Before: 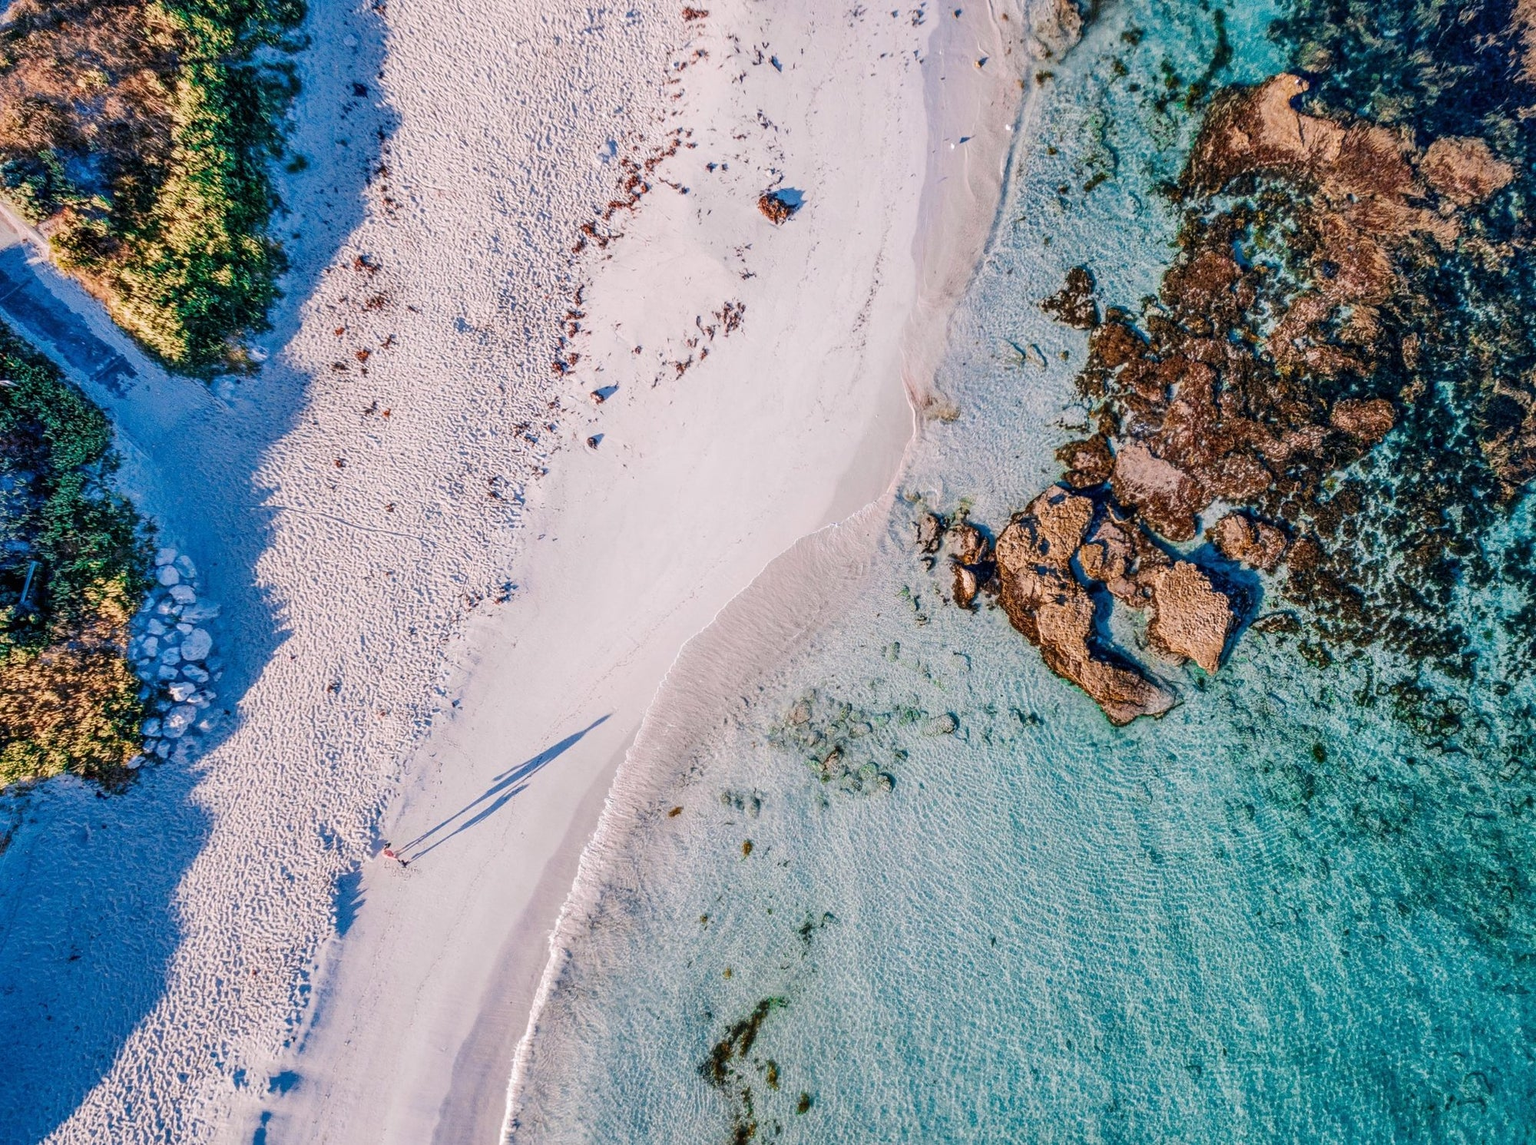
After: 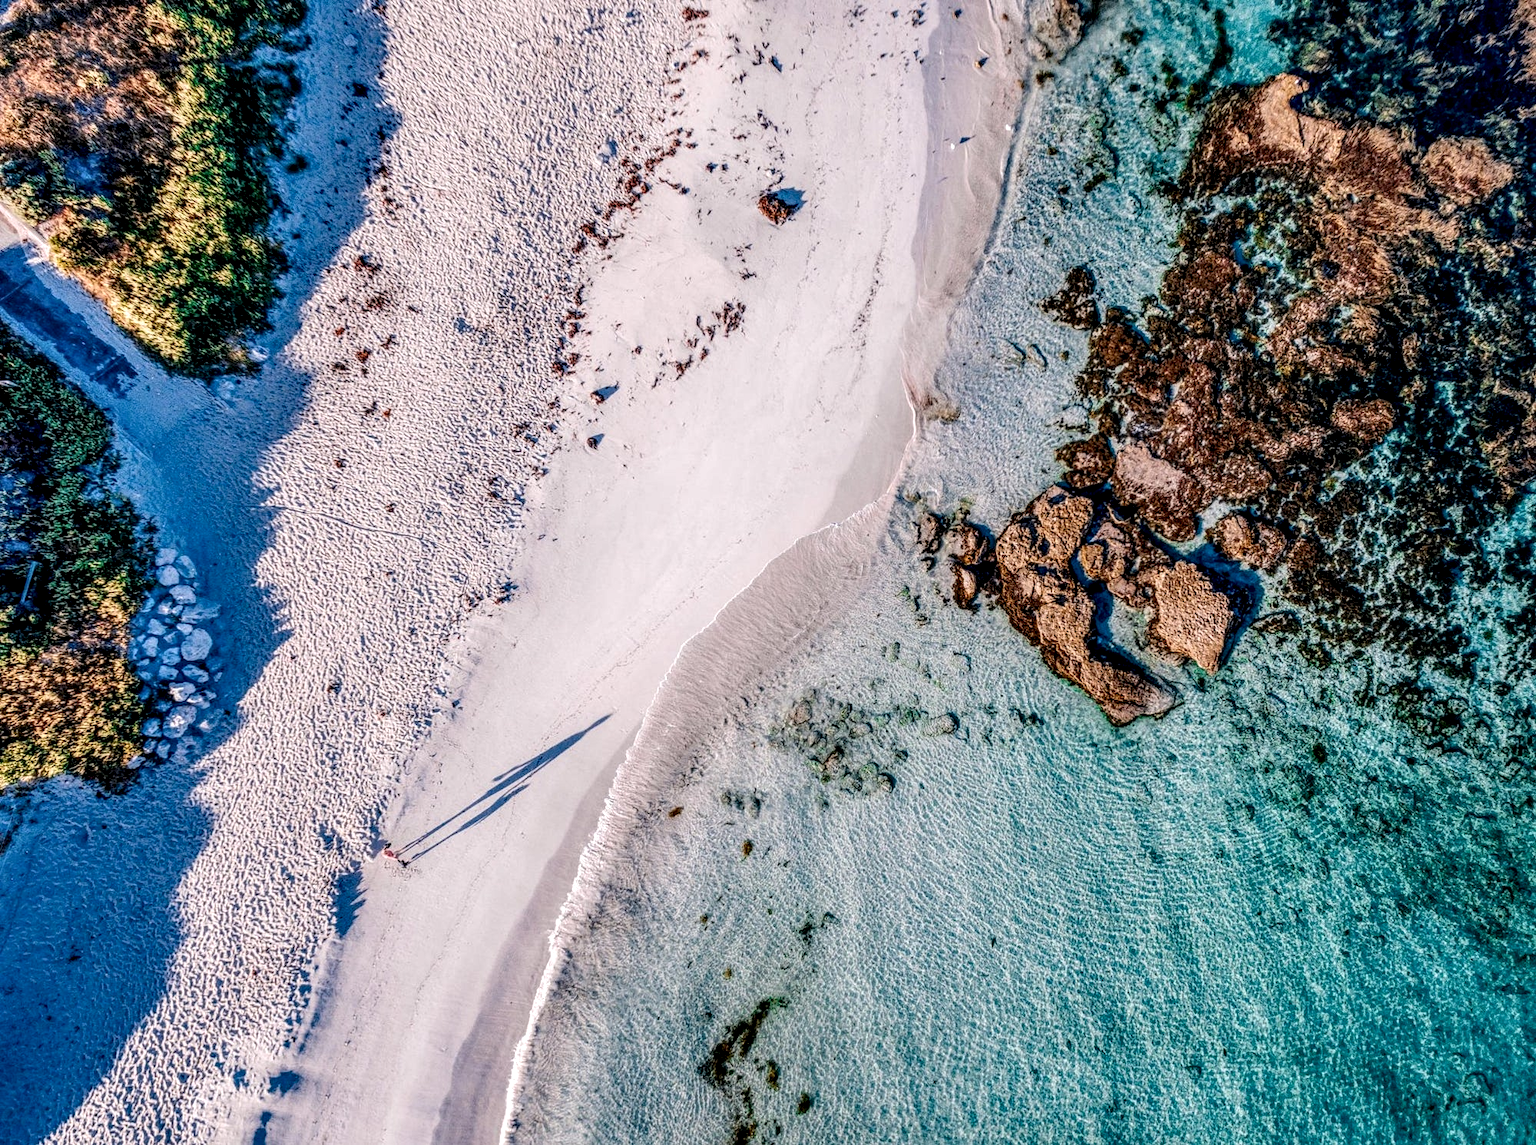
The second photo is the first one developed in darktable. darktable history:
local contrast: highlights 20%, shadows 70%, detail 170%
